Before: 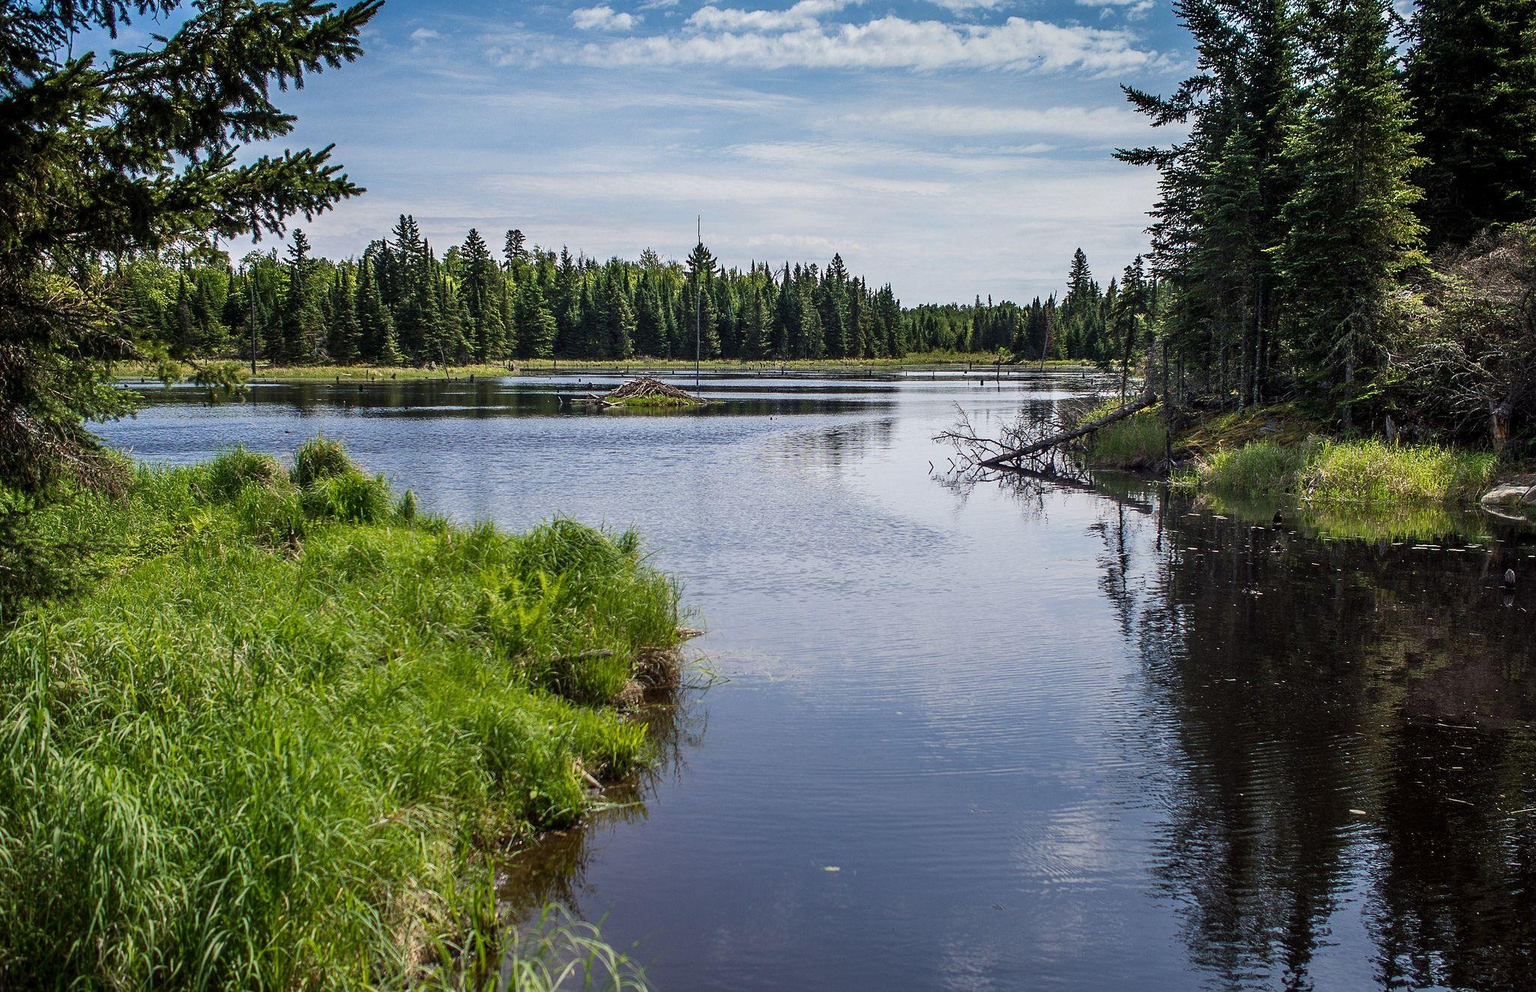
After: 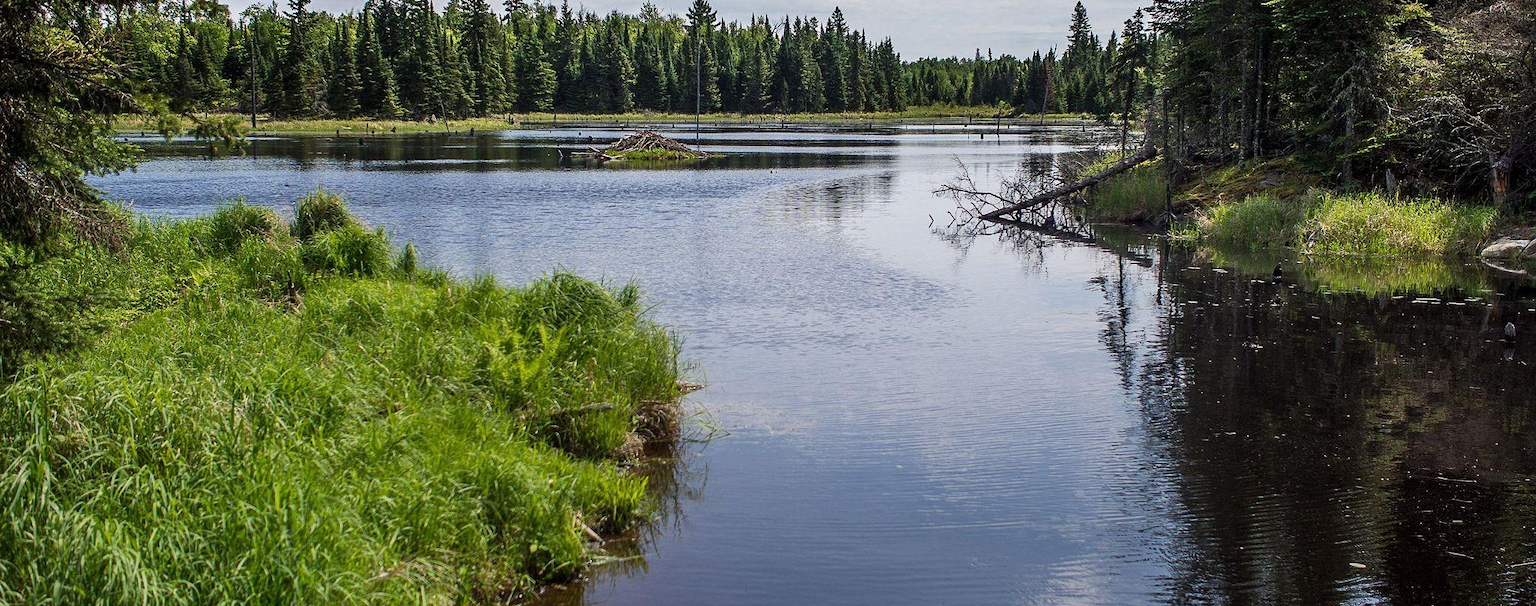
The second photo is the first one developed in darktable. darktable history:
crop and rotate: top 24.914%, bottom 13.938%
